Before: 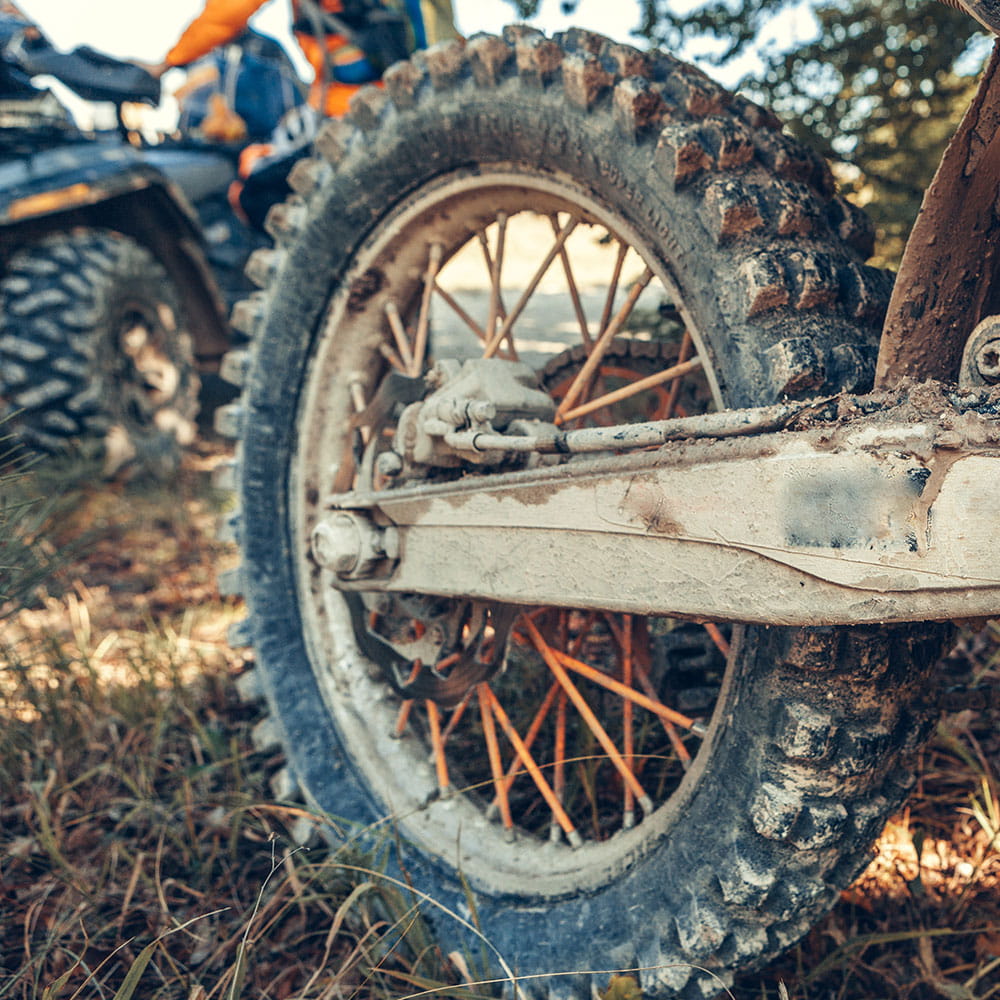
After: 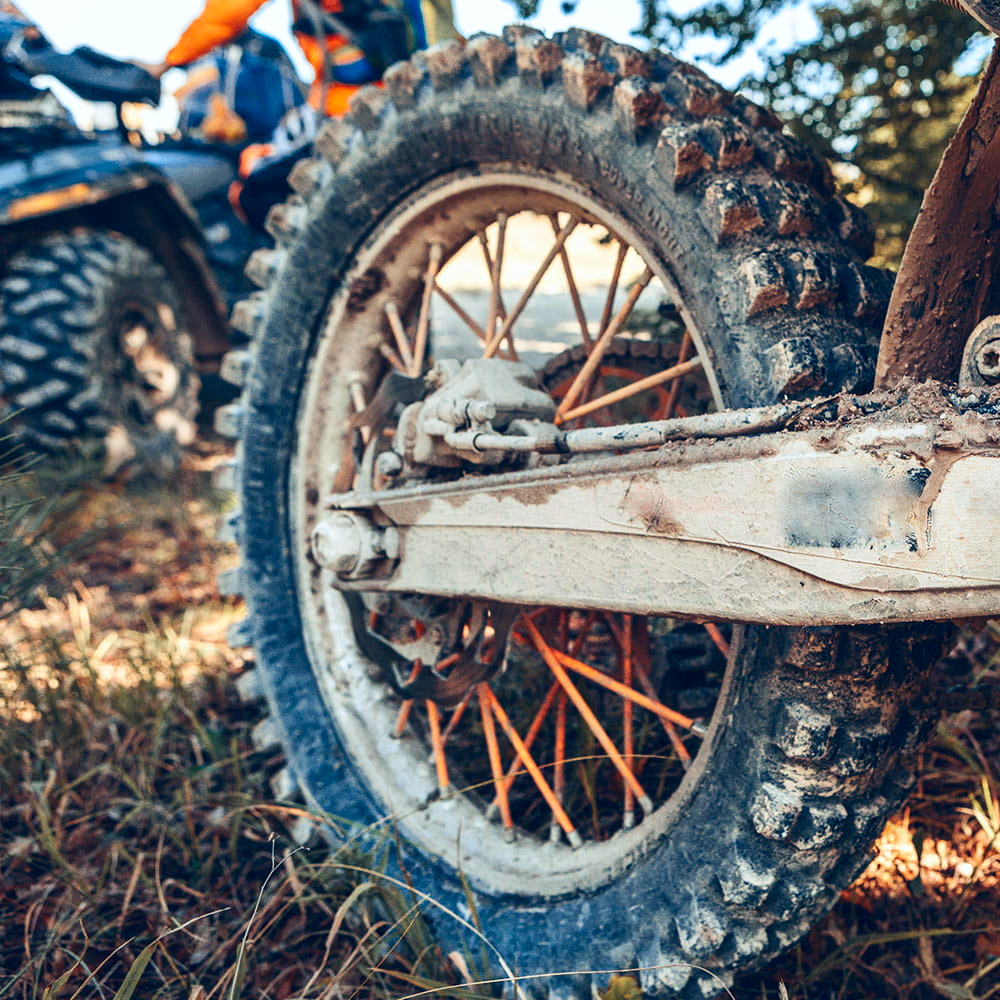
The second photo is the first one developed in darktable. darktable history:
contrast brightness saturation: contrast 0.18, saturation 0.3
color calibration: illuminant as shot in camera, x 0.358, y 0.373, temperature 4628.91 K
